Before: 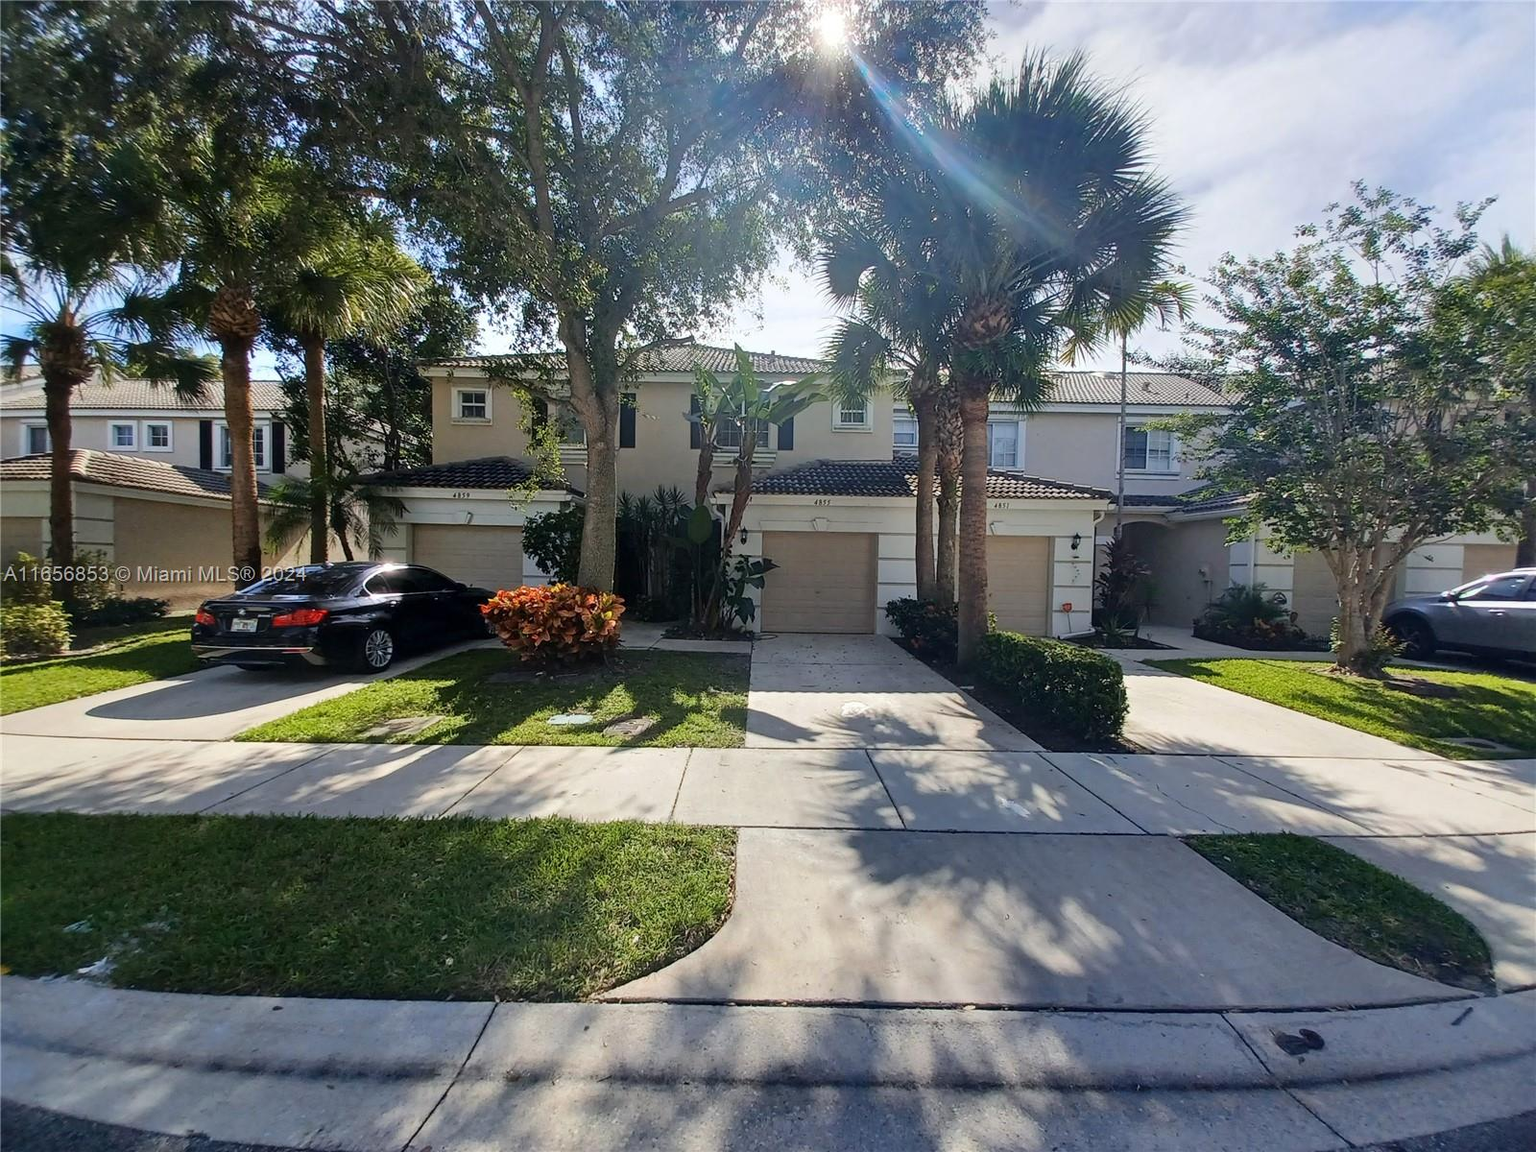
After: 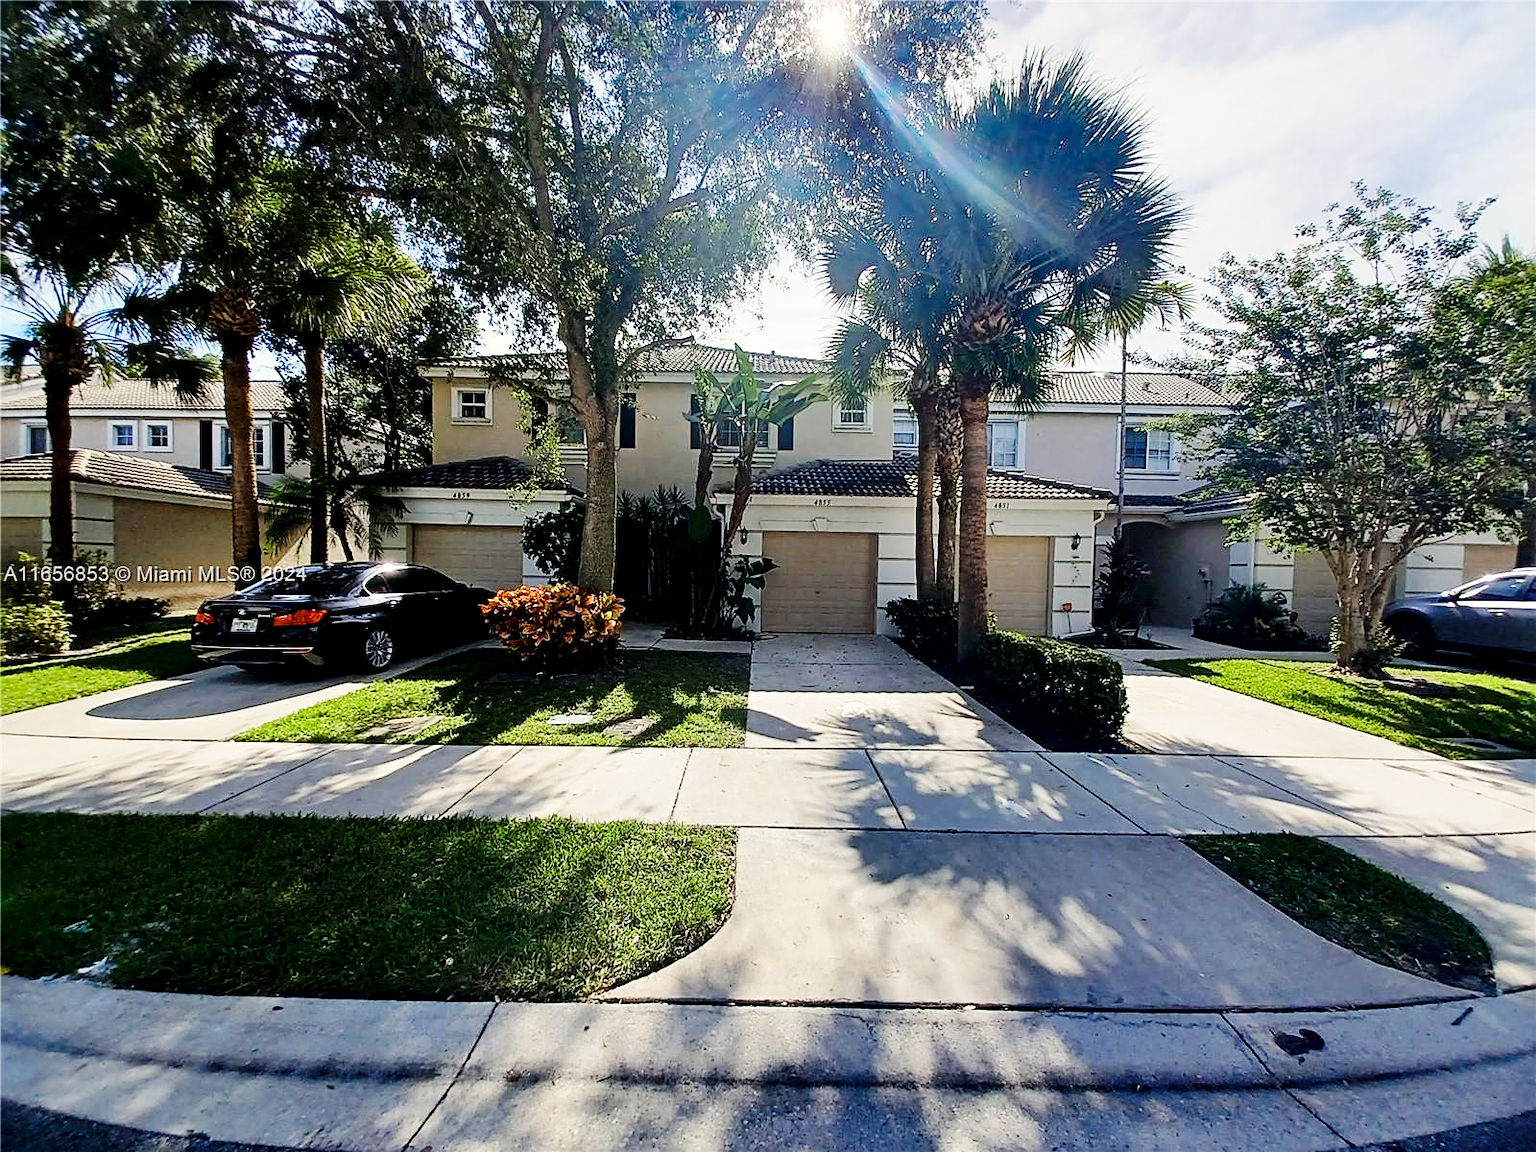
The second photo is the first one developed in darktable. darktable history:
color correction: highlights b* 3.01
base curve: curves: ch0 [(0, 0) (0.036, 0.025) (0.121, 0.166) (0.206, 0.329) (0.605, 0.79) (1, 1)], preserve colors none
color zones: curves: ch1 [(0.113, 0.438) (0.75, 0.5)]; ch2 [(0.12, 0.526) (0.75, 0.5)]
sharpen: on, module defaults
exposure: black level correction 0.013, compensate highlight preservation false
